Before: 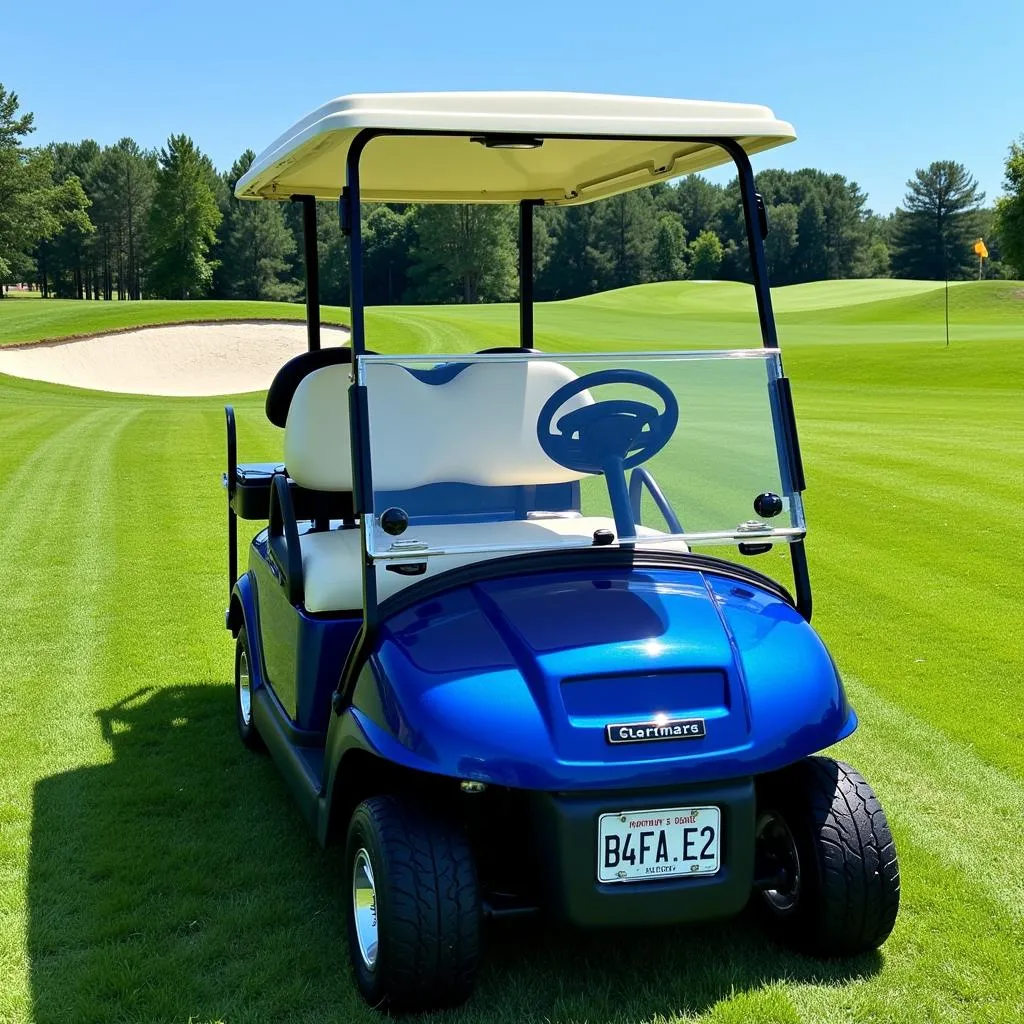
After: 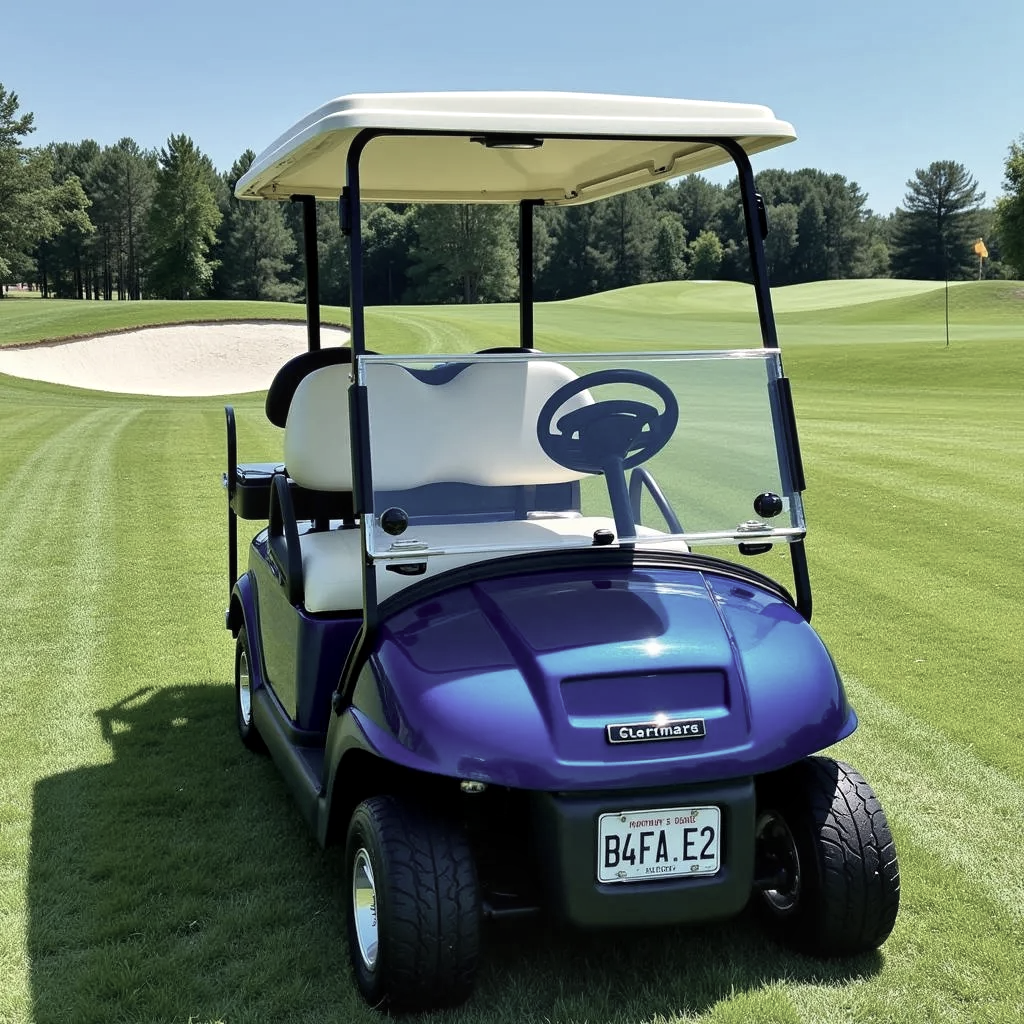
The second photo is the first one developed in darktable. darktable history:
local contrast: mode bilateral grid, contrast 20, coarseness 50, detail 149%, midtone range 0.2
contrast brightness saturation: contrast -0.055, saturation -0.412
